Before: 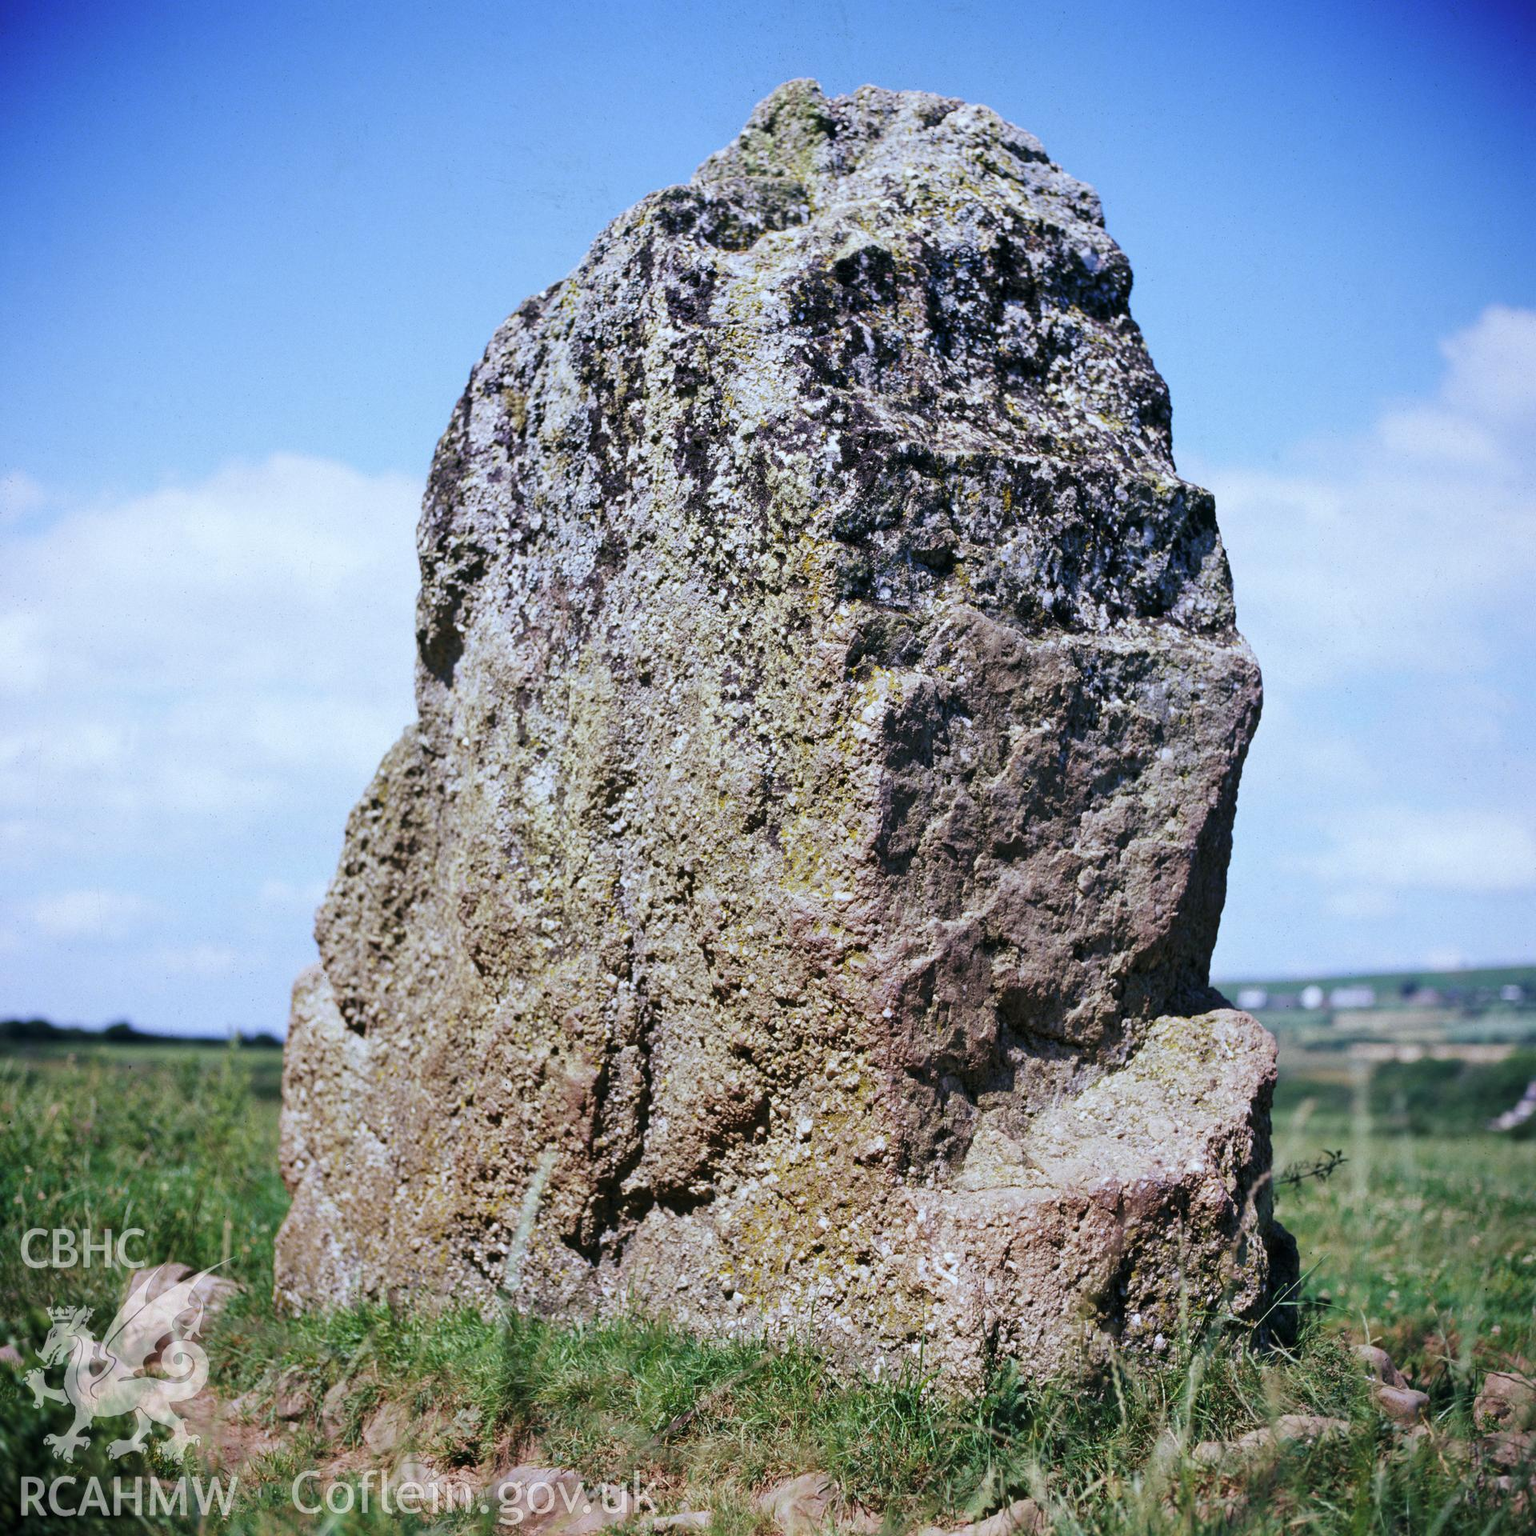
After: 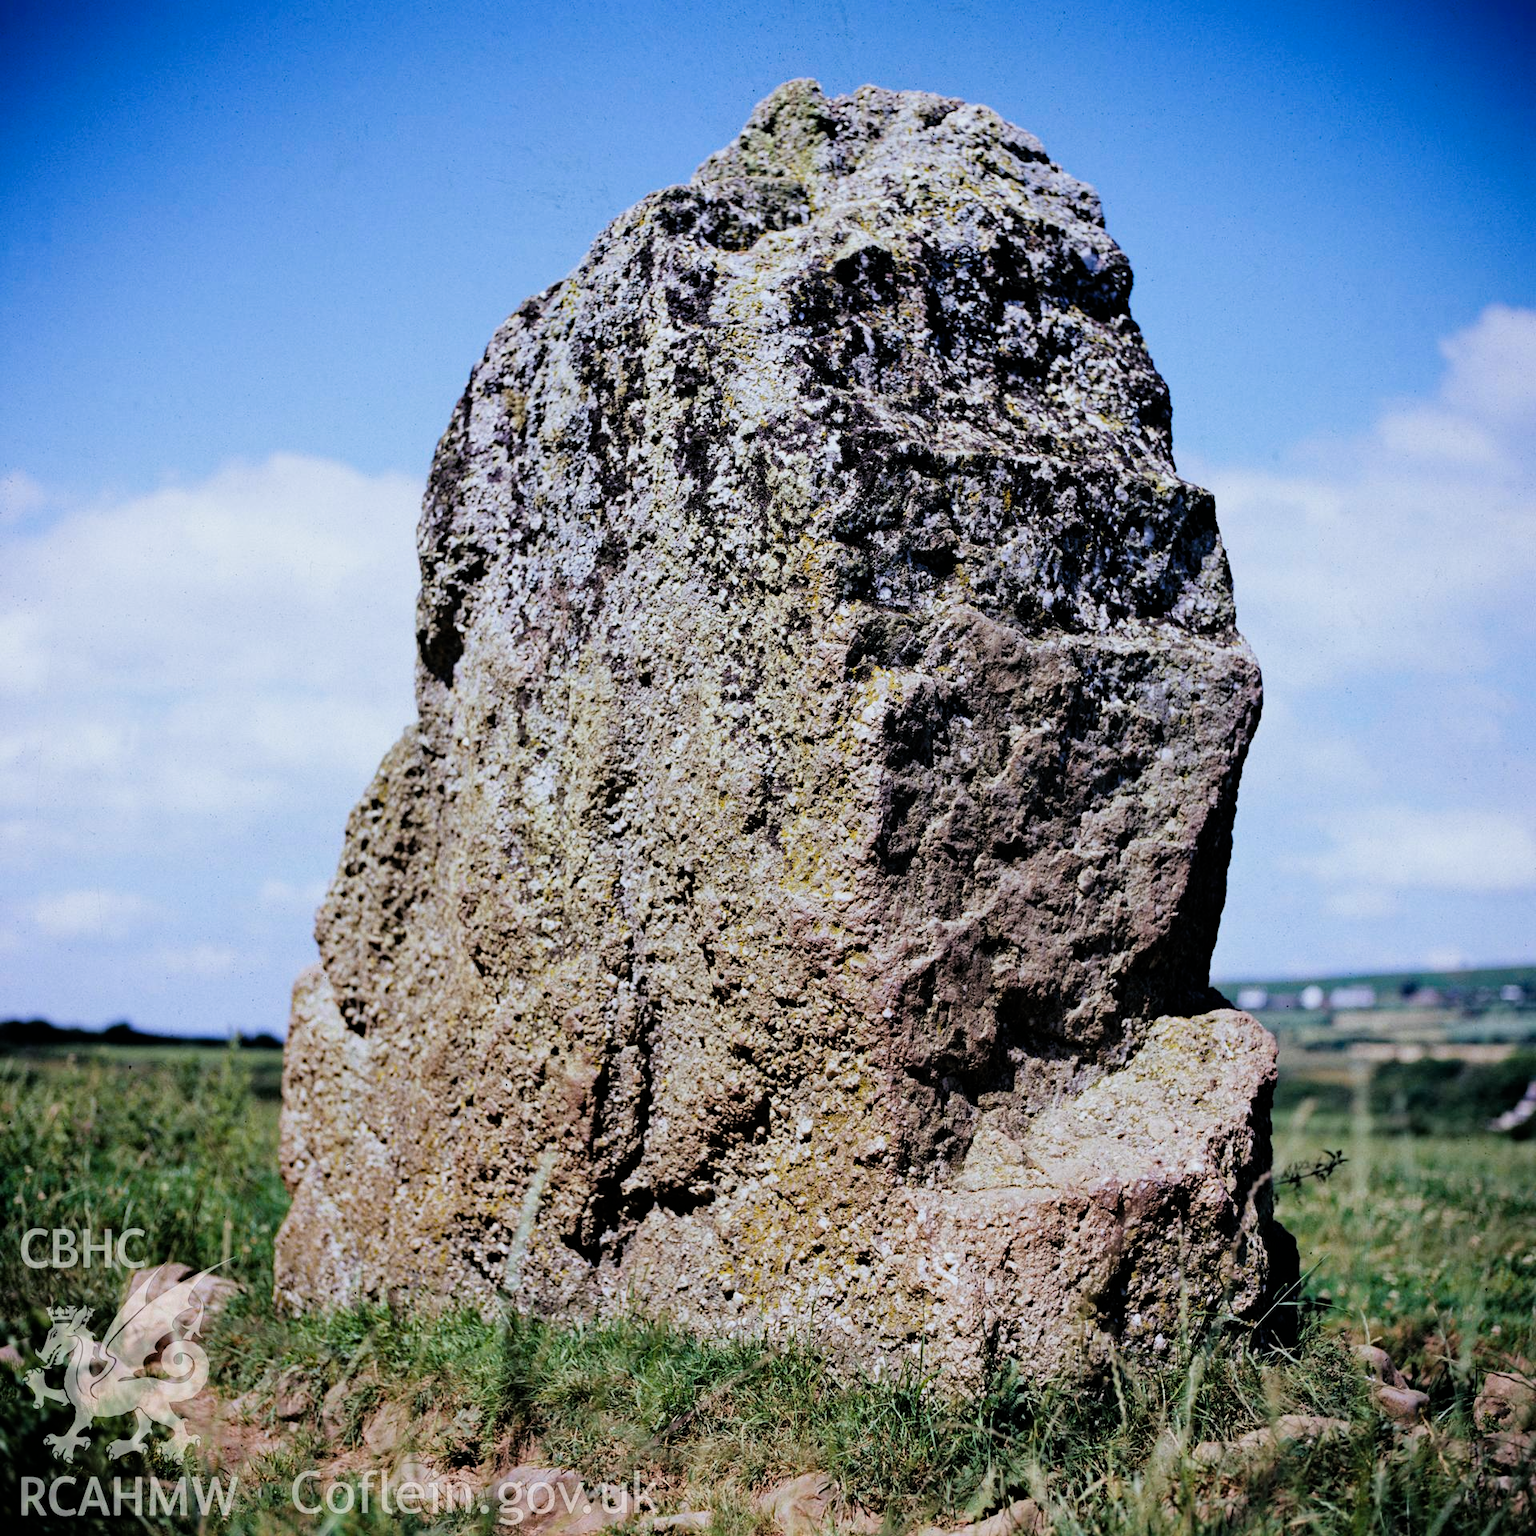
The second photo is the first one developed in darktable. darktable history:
haze removal: strength 0.293, distance 0.25, compatibility mode true, adaptive false
filmic rgb: black relative exposure -5.12 EV, white relative exposure 3.17 EV, hardness 3.44, contrast 1.193, highlights saturation mix -28.54%
